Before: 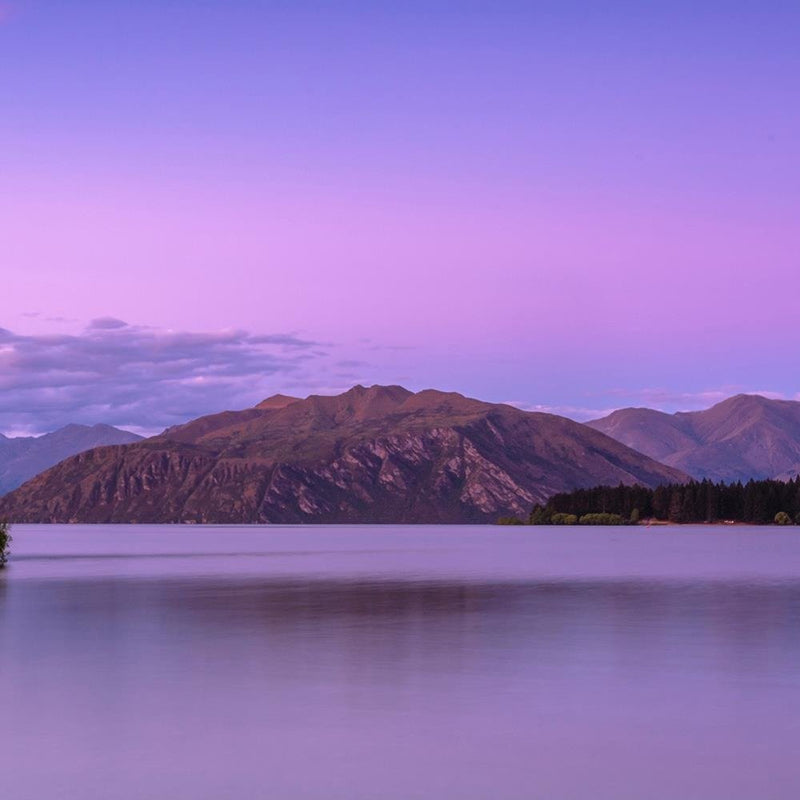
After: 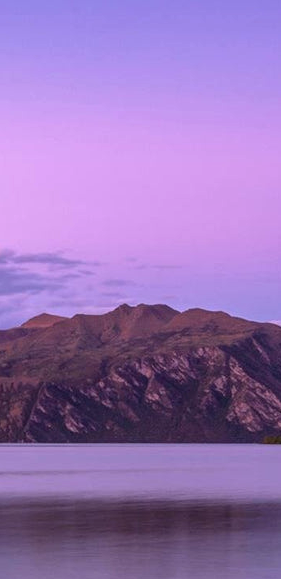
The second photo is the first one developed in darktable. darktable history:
crop and rotate: left 29.476%, top 10.214%, right 35.32%, bottom 17.333%
local contrast: highlights 25%, shadows 75%, midtone range 0.75
